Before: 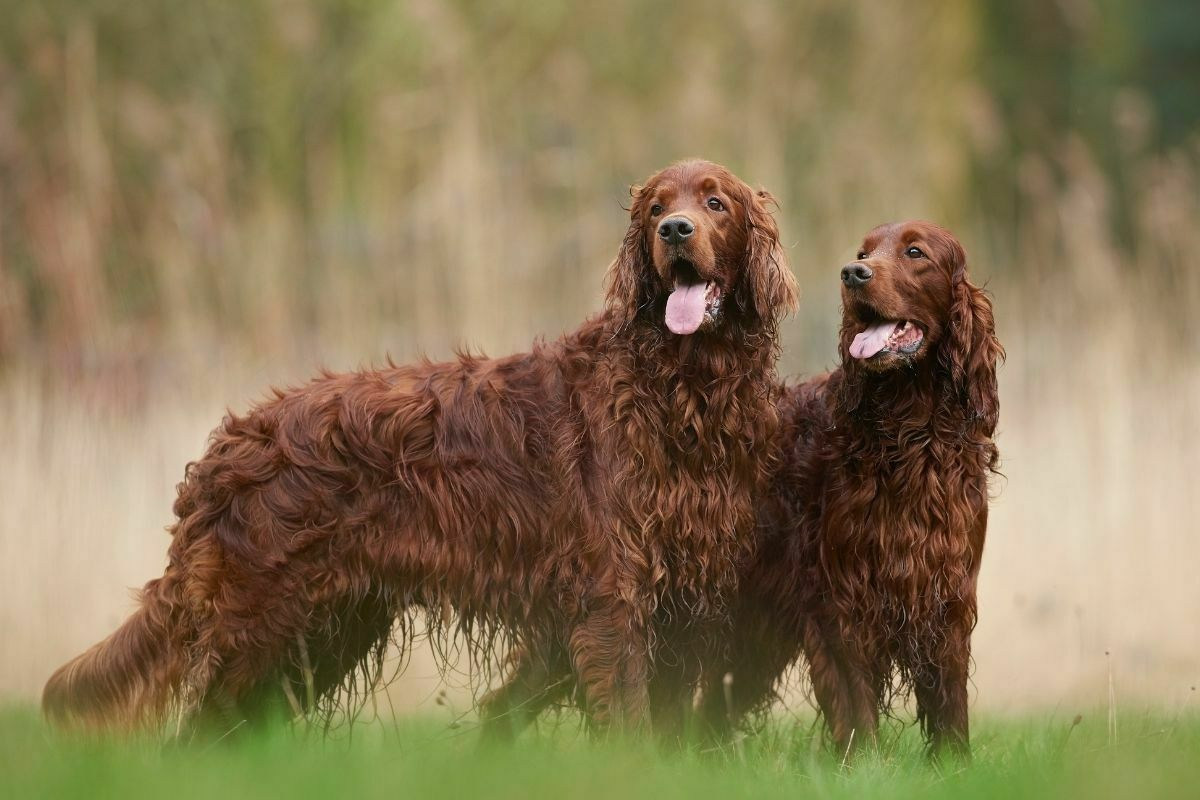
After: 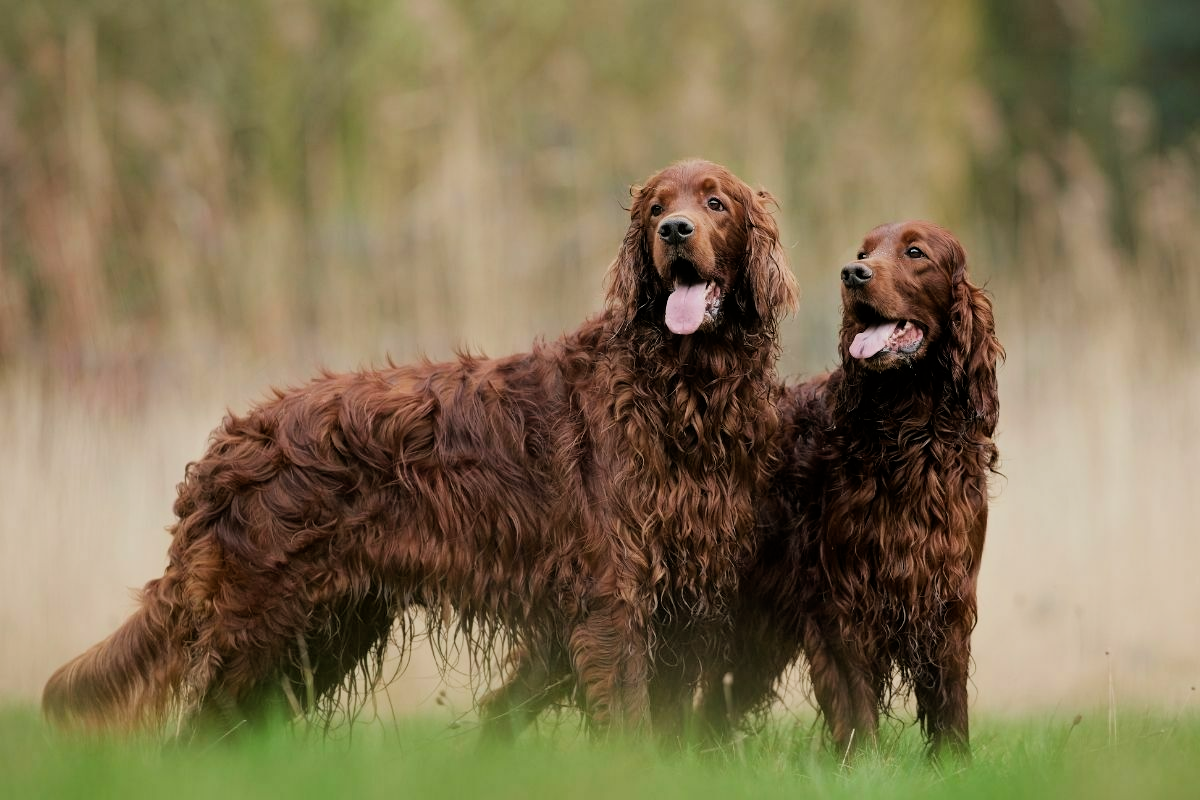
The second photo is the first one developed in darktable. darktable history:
filmic rgb: black relative exposure -7.77 EV, white relative exposure 4.44 EV, hardness 3.76, latitude 49.04%, contrast 1.101
